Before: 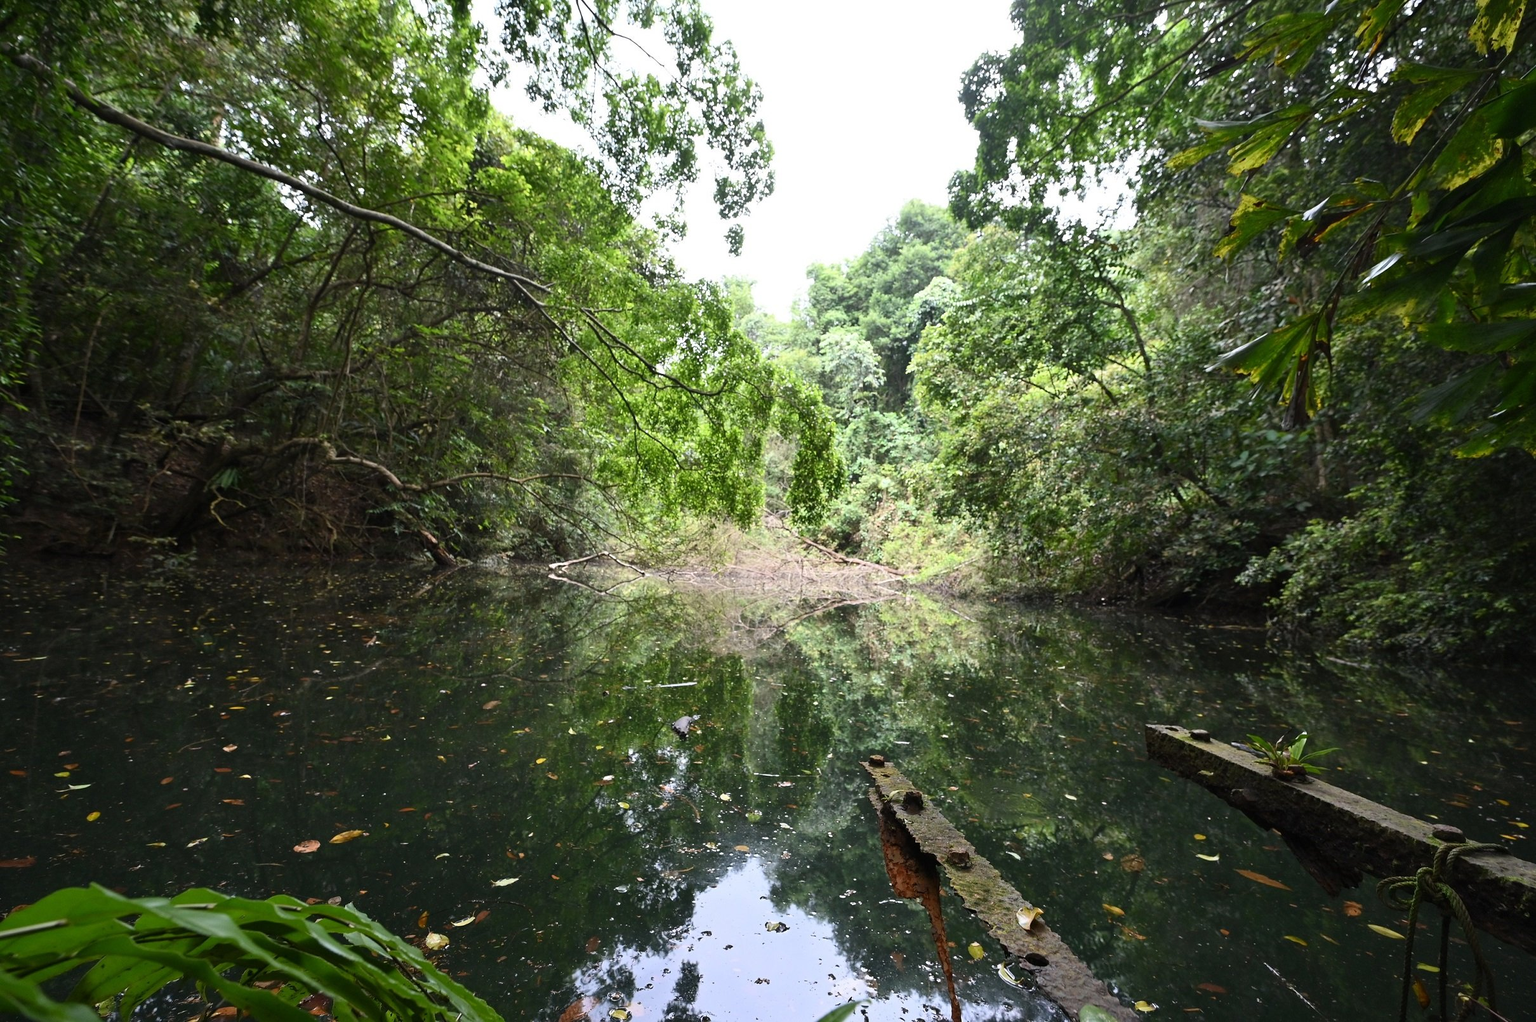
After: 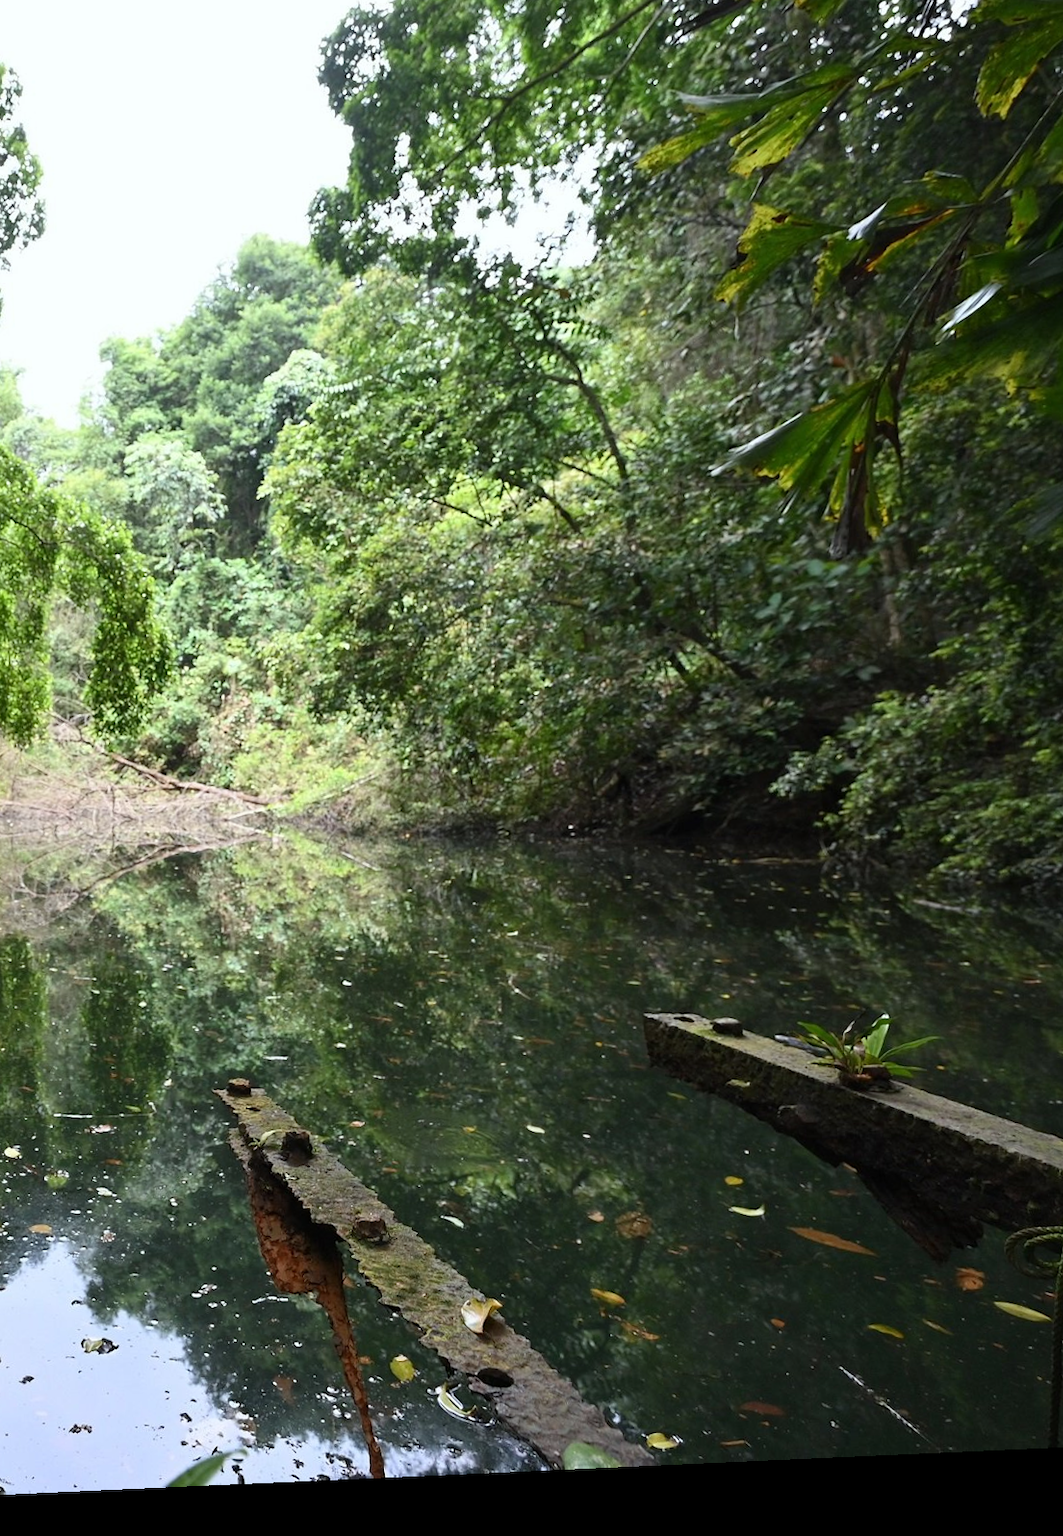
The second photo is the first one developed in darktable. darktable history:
color correction: highlights a* 0.003, highlights b* -0.283
white balance: red 0.978, blue 0.999
crop: left 47.628%, top 6.643%, right 7.874%
rotate and perspective: rotation -2.56°, automatic cropping off
